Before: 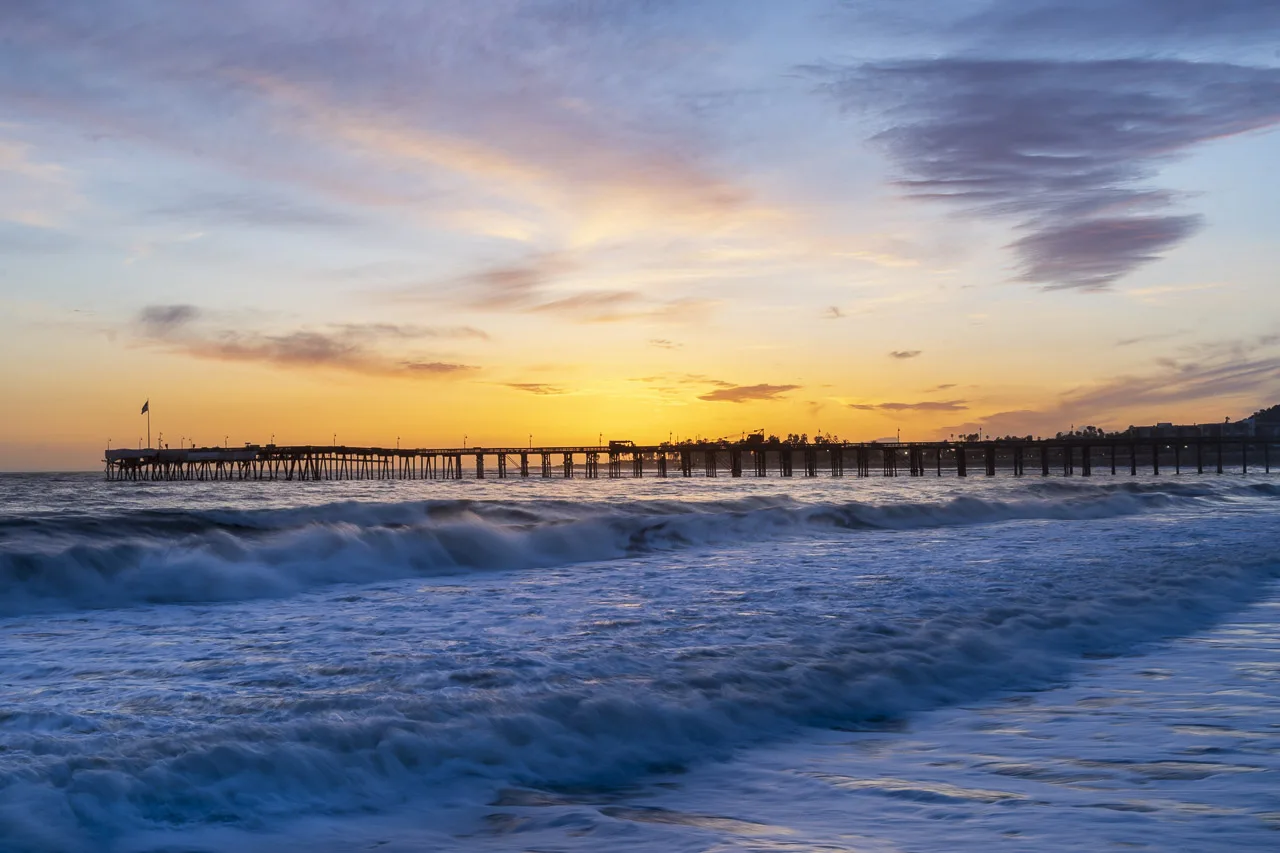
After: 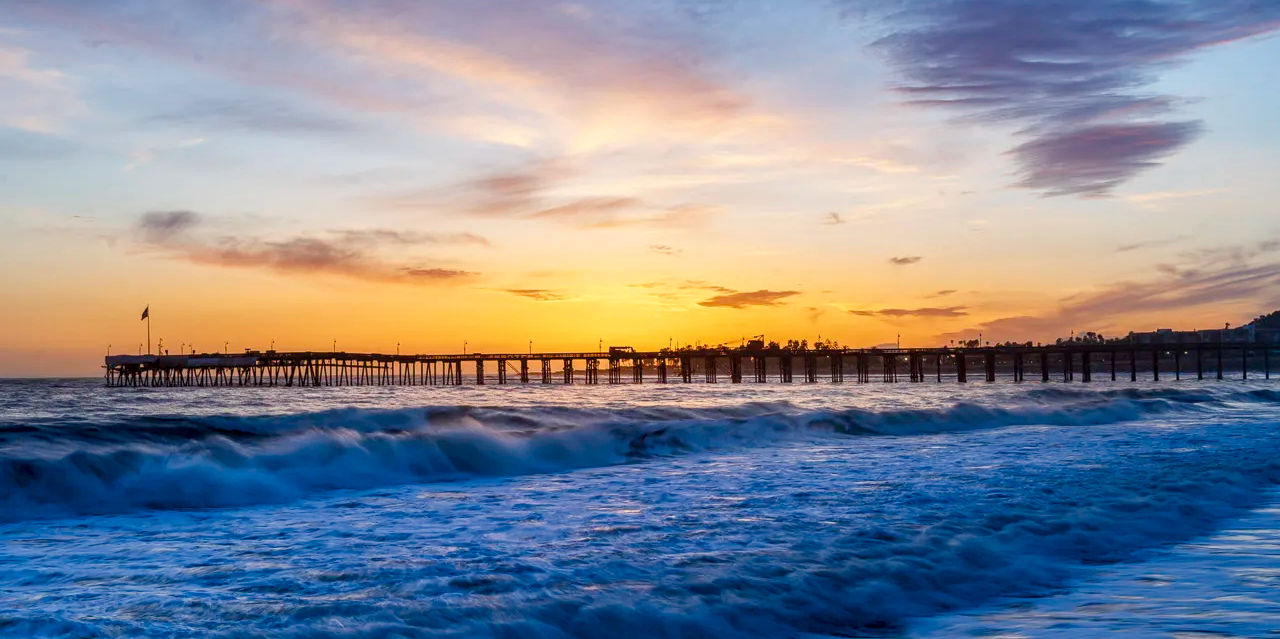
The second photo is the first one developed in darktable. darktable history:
color balance rgb: perceptual saturation grading › global saturation 20%, perceptual saturation grading › highlights -25%, perceptual saturation grading › shadows 50%
local contrast: on, module defaults
crop: top 11.038%, bottom 13.962%
